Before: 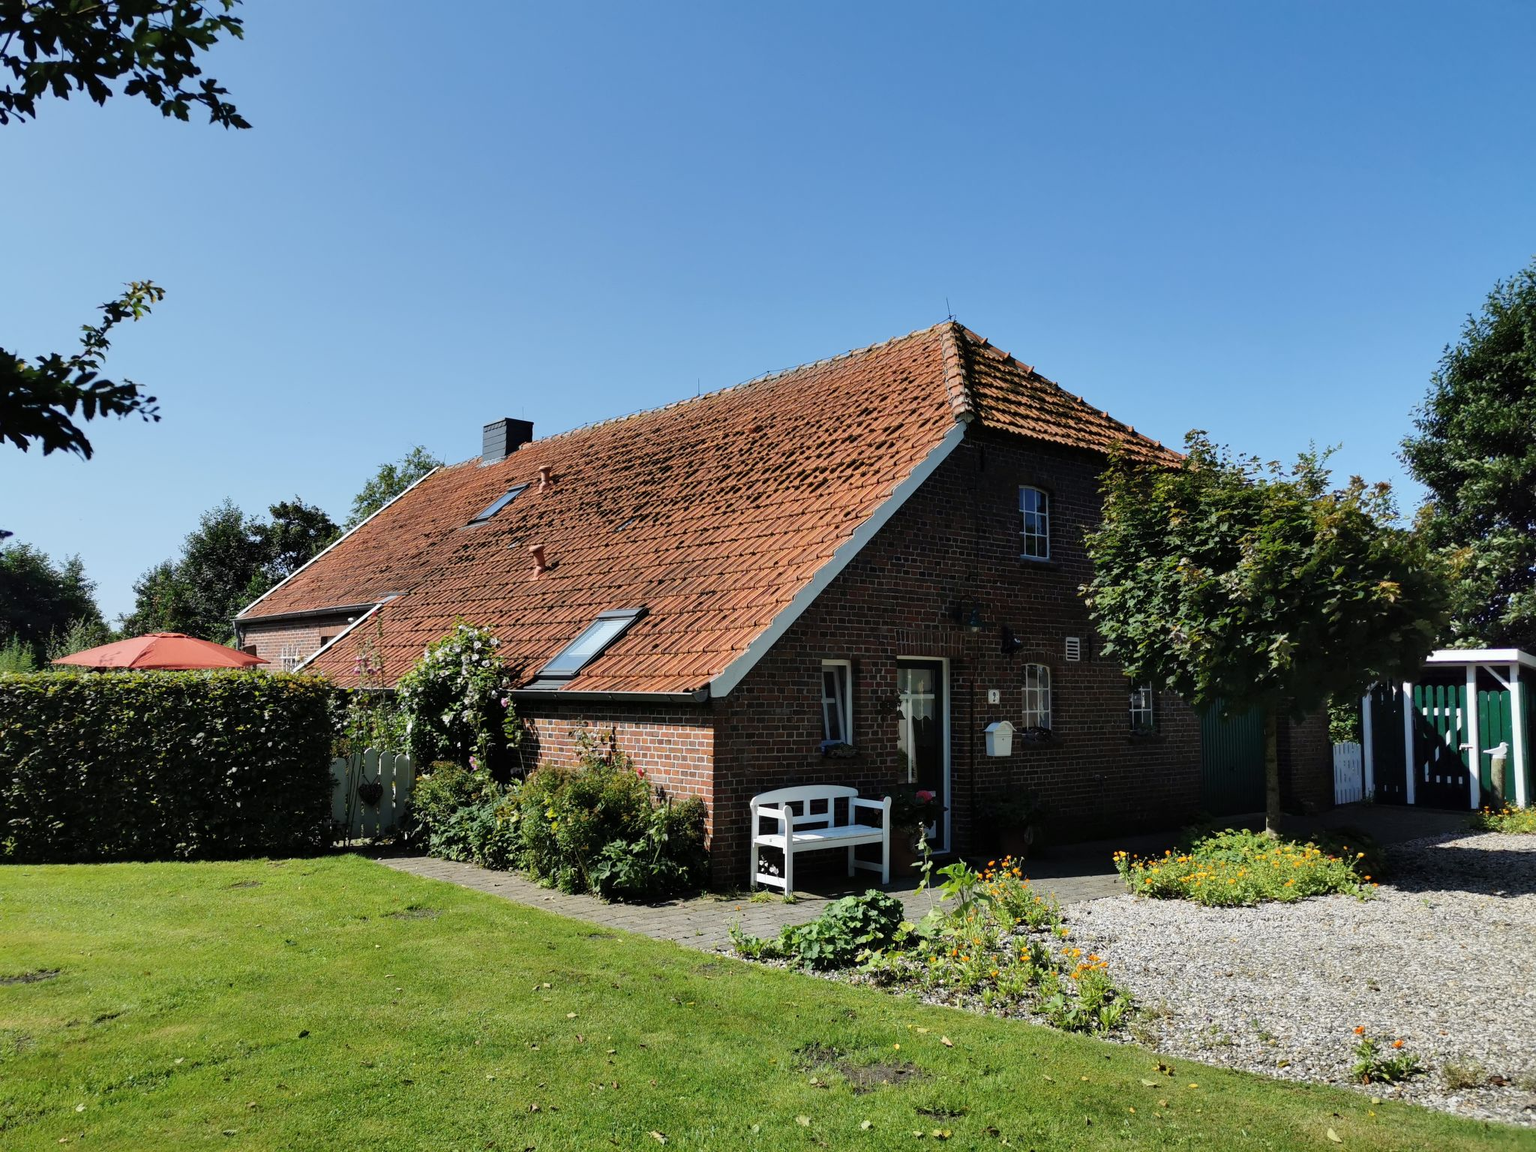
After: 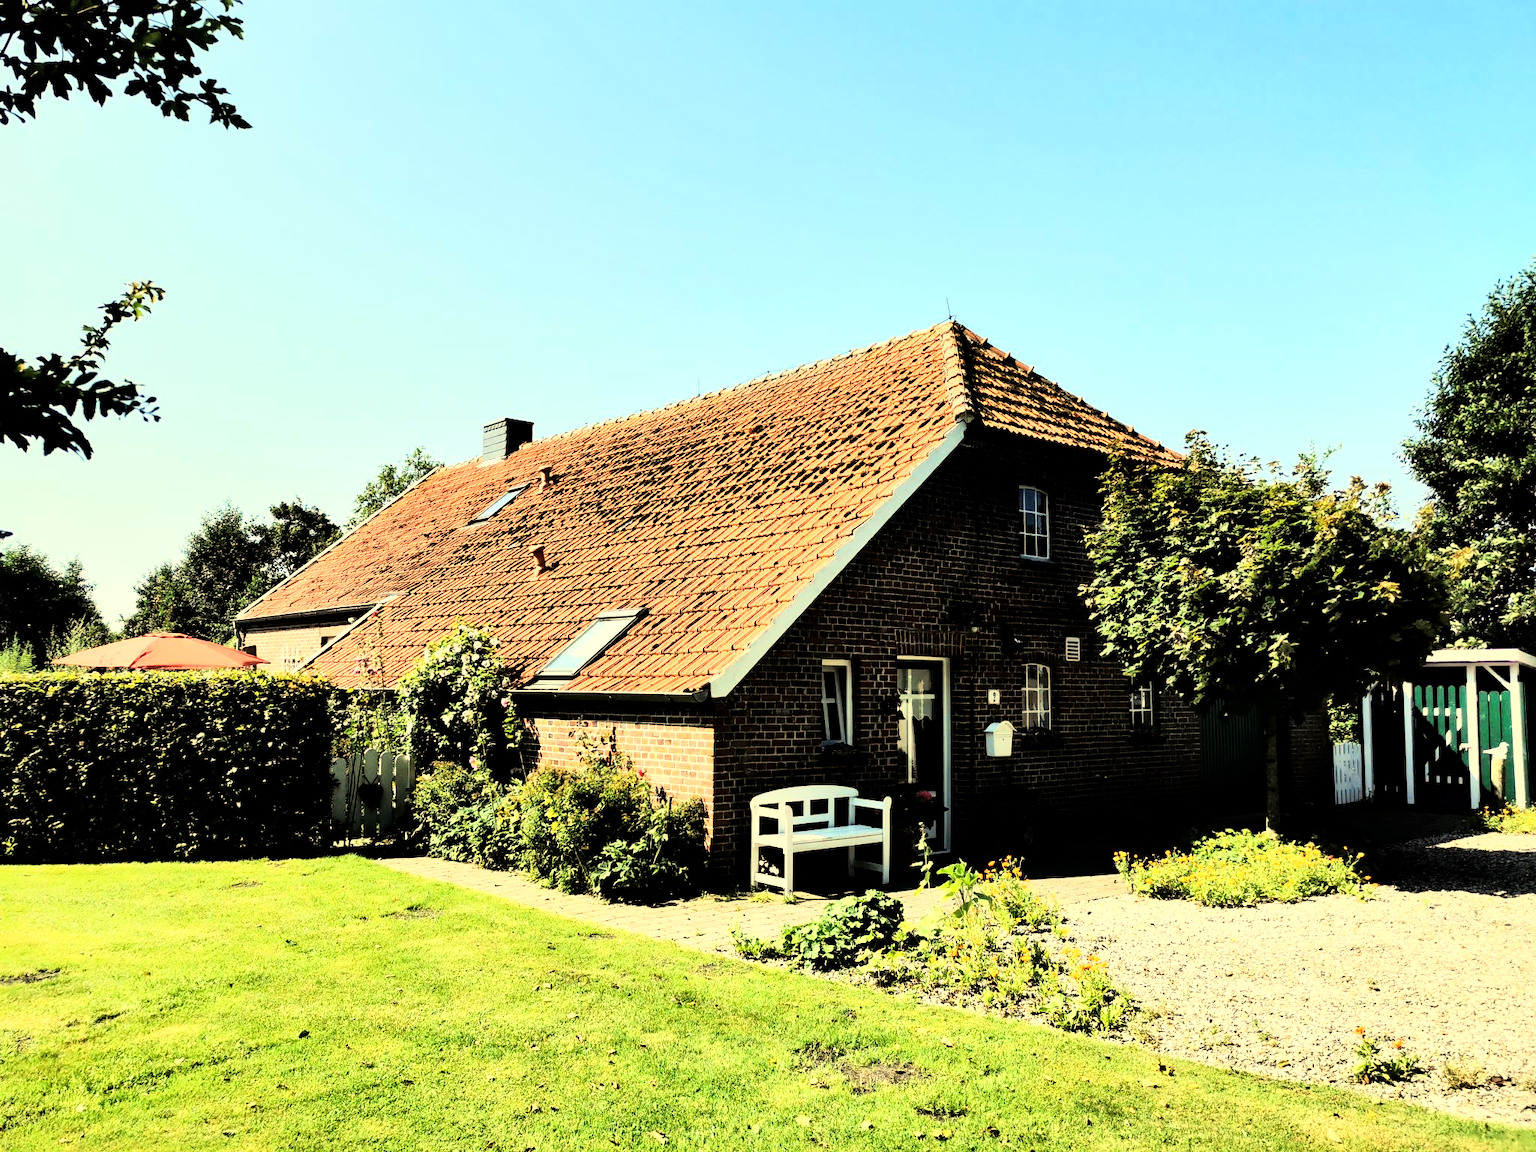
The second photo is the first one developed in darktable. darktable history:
local contrast: mode bilateral grid, contrast 25, coarseness 60, detail 151%, midtone range 0.2
exposure: black level correction 0.001, exposure 0.3 EV, compensate highlight preservation false
white balance: red 1.08, blue 0.791
tone equalizer: on, module defaults
rgb curve: curves: ch0 [(0, 0) (0.21, 0.15) (0.24, 0.21) (0.5, 0.75) (0.75, 0.96) (0.89, 0.99) (1, 1)]; ch1 [(0, 0.02) (0.21, 0.13) (0.25, 0.2) (0.5, 0.67) (0.75, 0.9) (0.89, 0.97) (1, 1)]; ch2 [(0, 0.02) (0.21, 0.13) (0.25, 0.2) (0.5, 0.67) (0.75, 0.9) (0.89, 0.97) (1, 1)], compensate middle gray true
